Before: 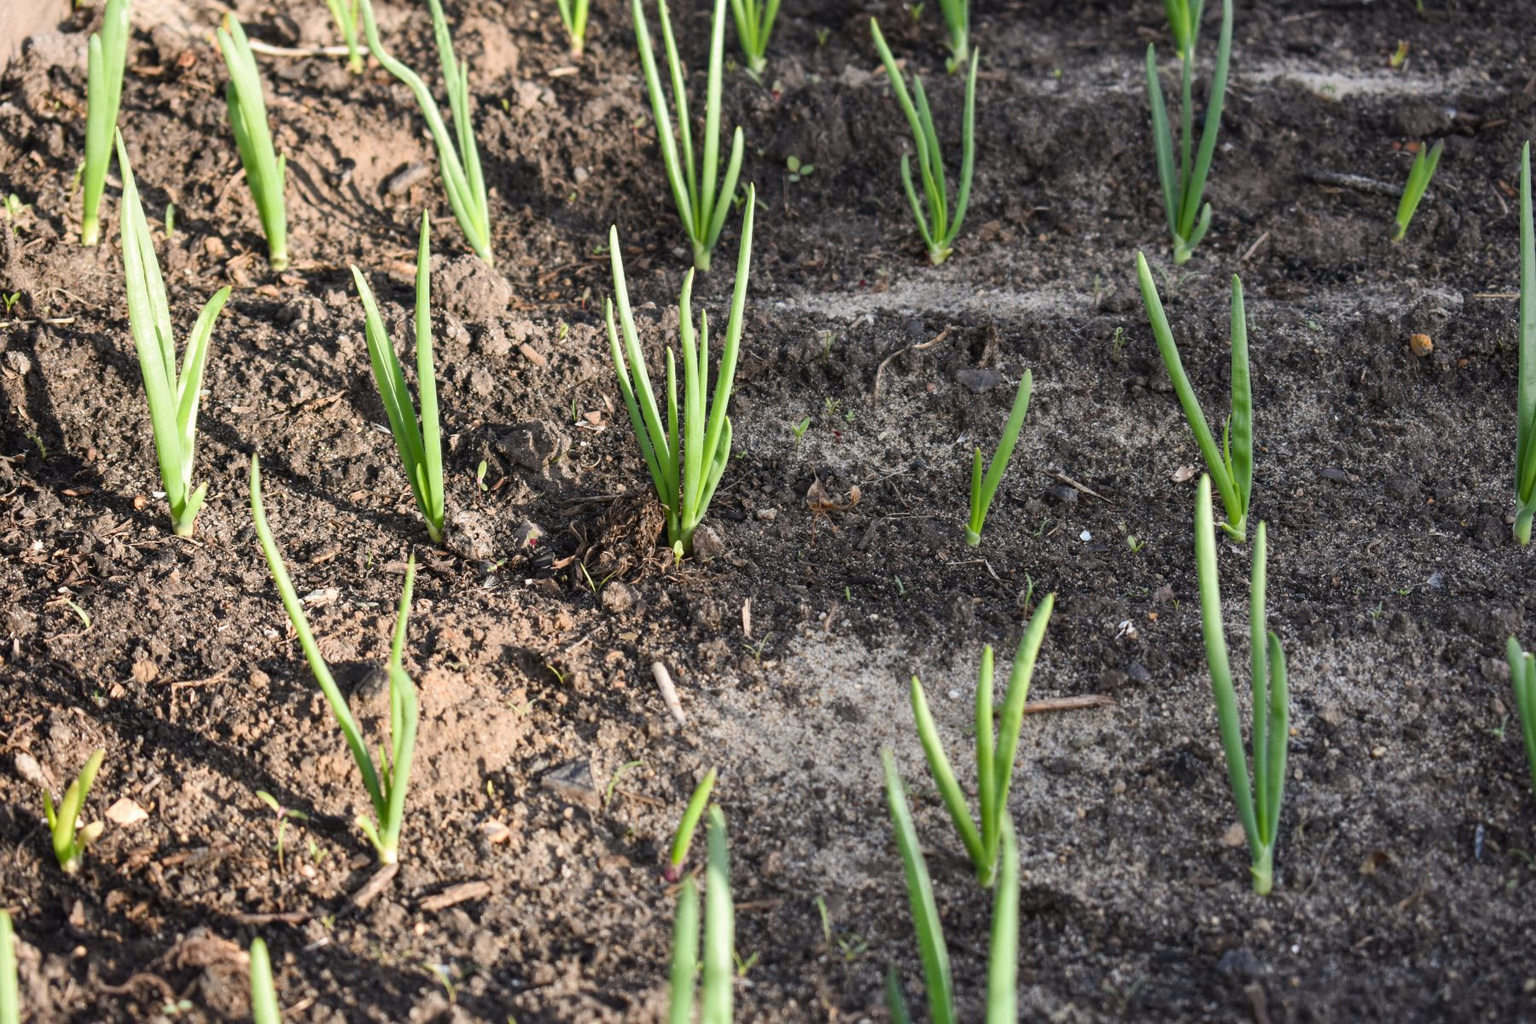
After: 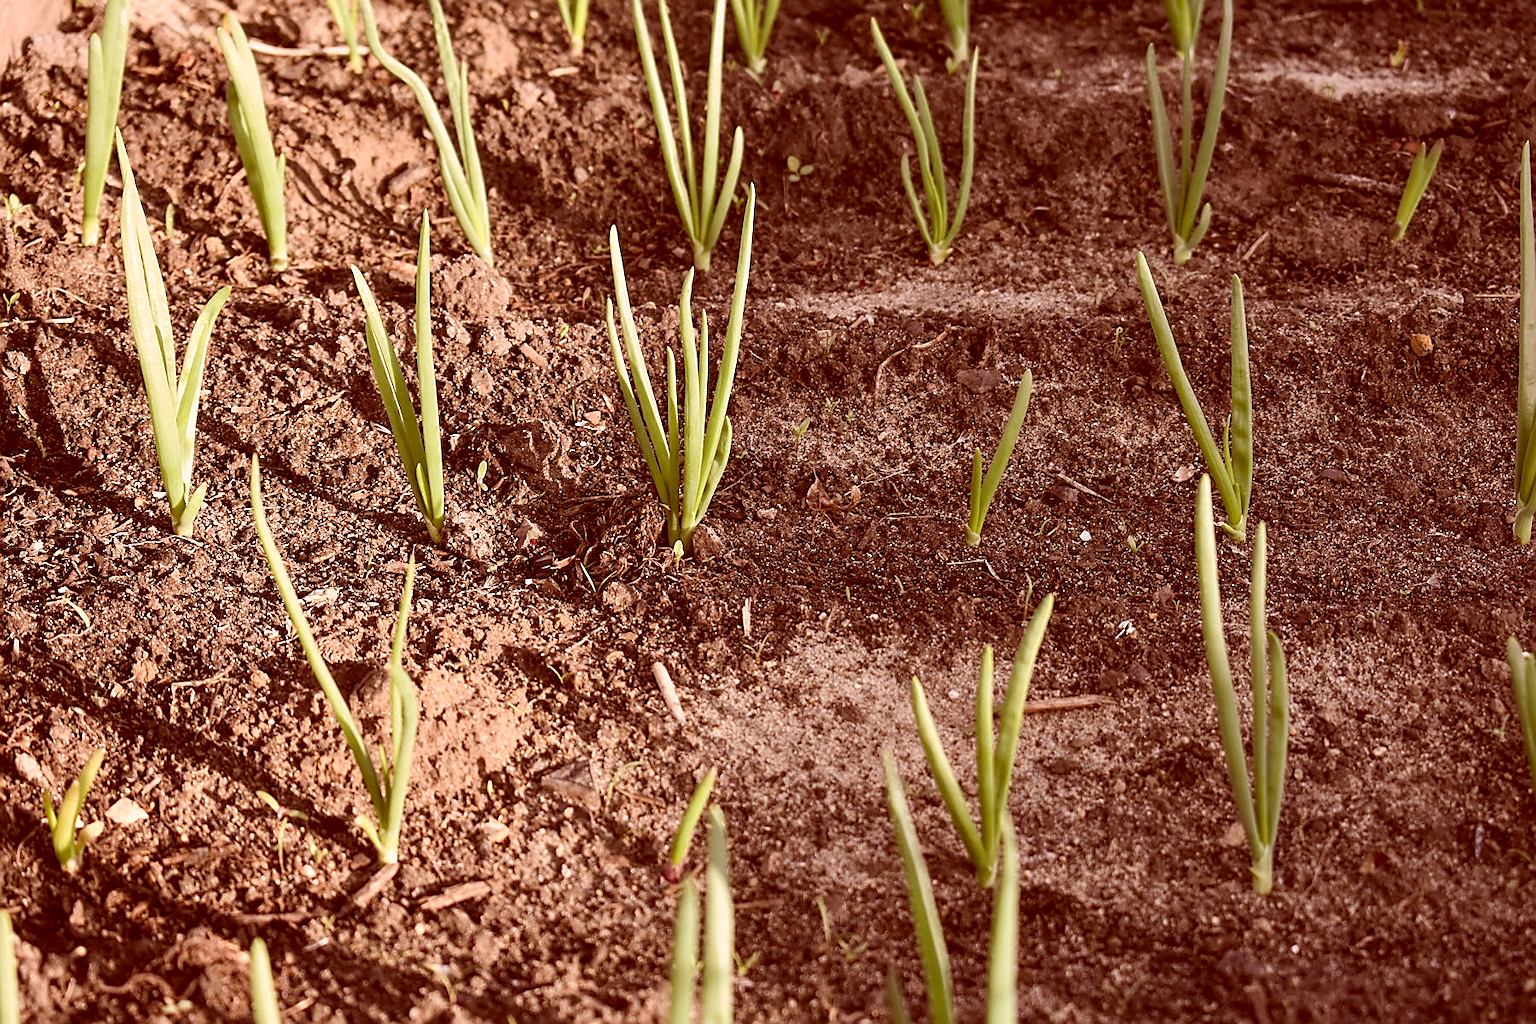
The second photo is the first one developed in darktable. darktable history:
color correction: highlights a* 9.51, highlights b* 8.46, shadows a* 39.56, shadows b* 39.88, saturation 0.778
sharpen: radius 1.421, amount 1.255, threshold 0.69
